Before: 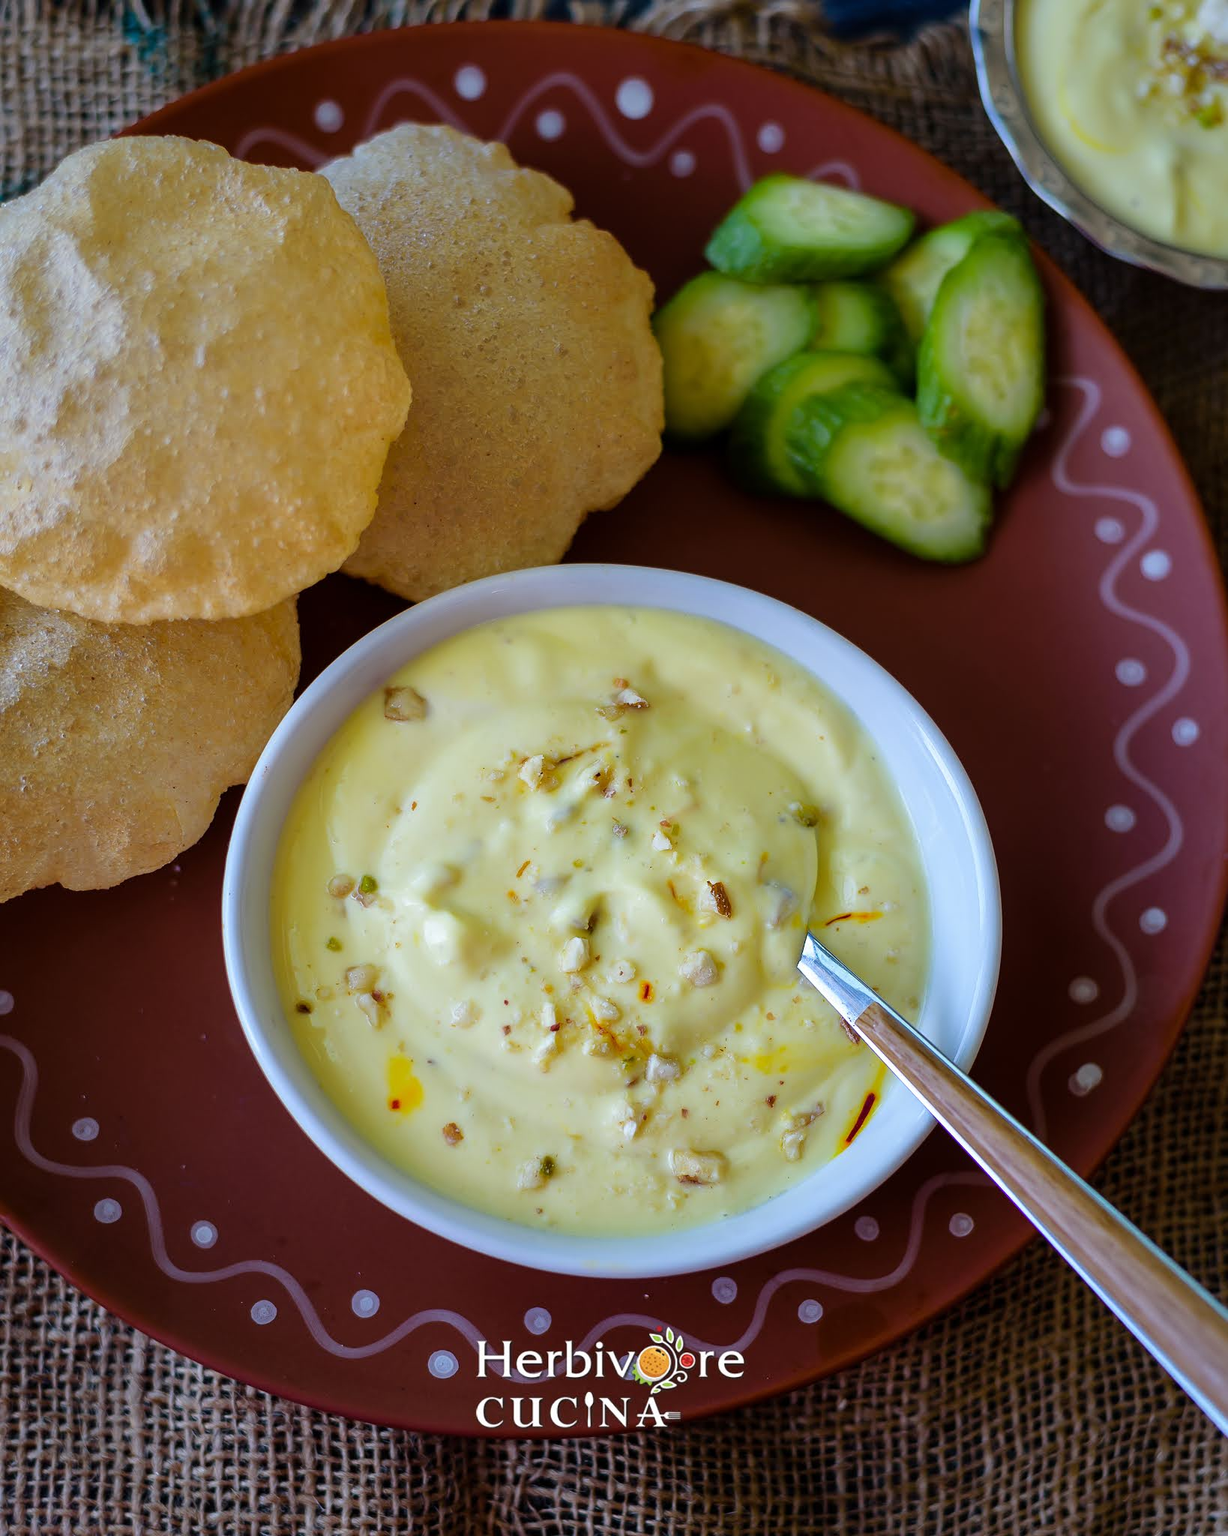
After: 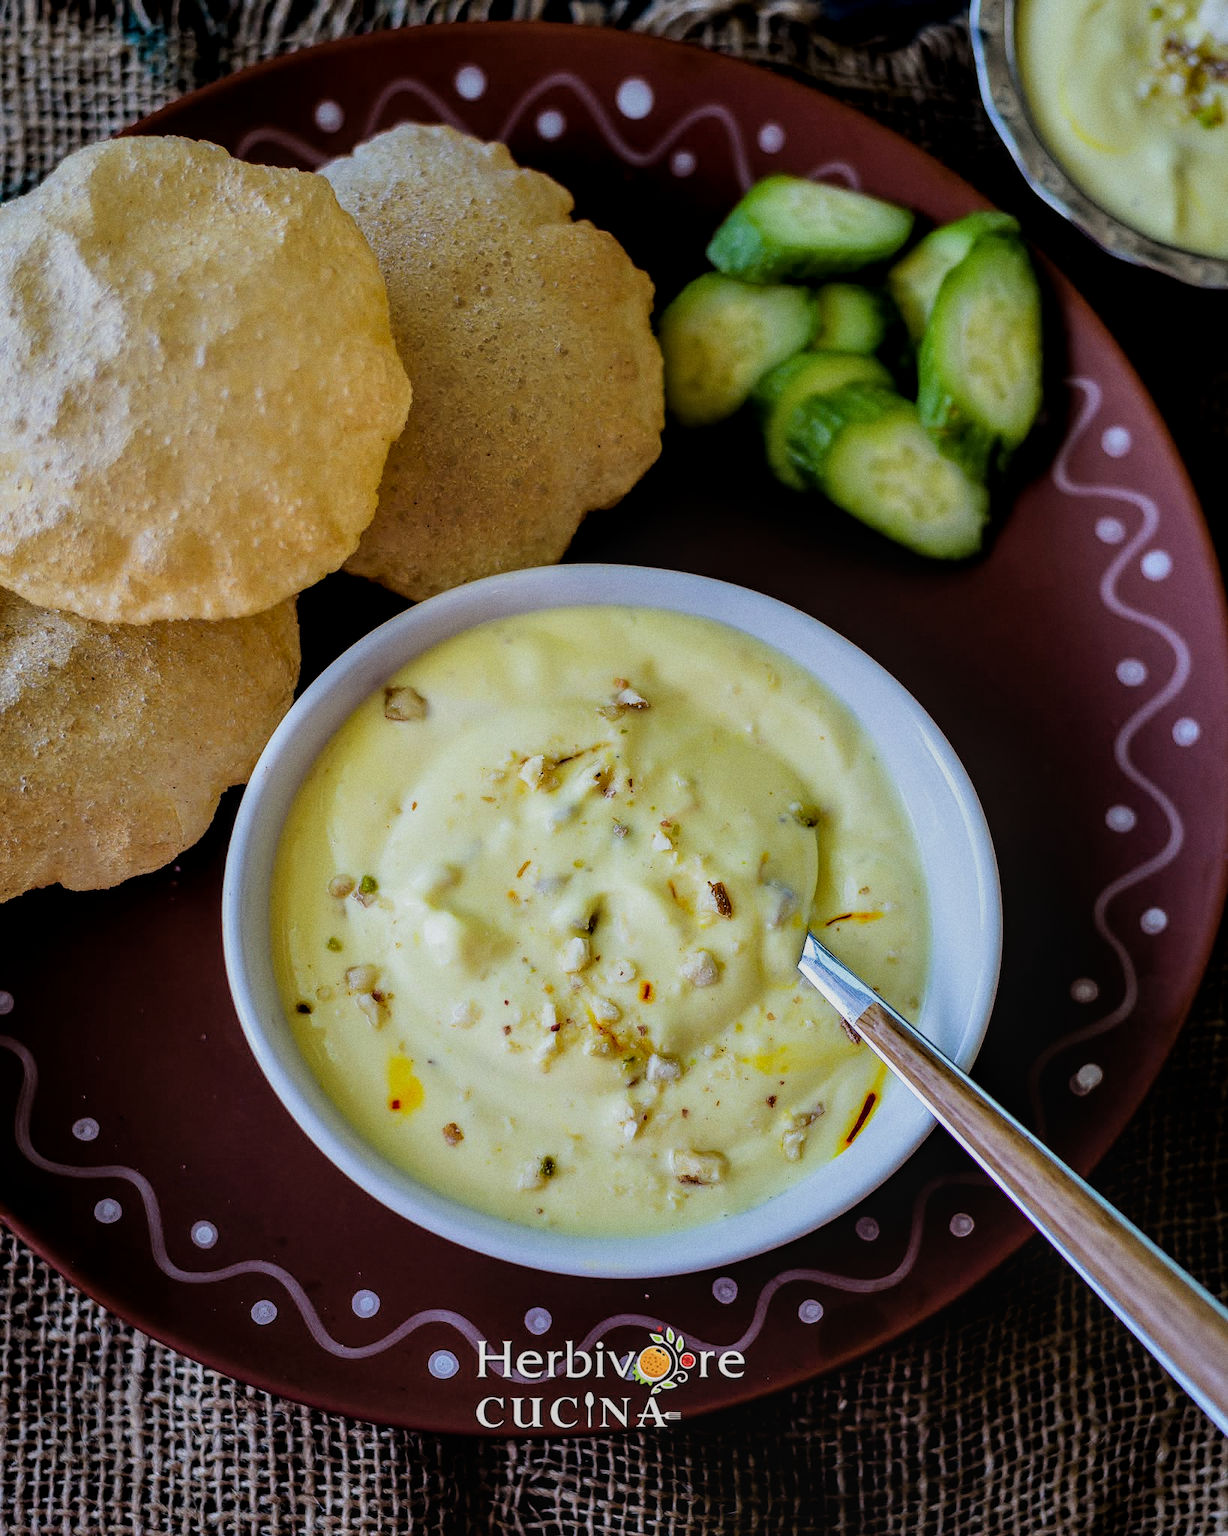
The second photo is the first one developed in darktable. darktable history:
grain: coarseness 0.09 ISO
local contrast: on, module defaults
filmic rgb: black relative exposure -5 EV, hardness 2.88, contrast 1.3, highlights saturation mix -10%
